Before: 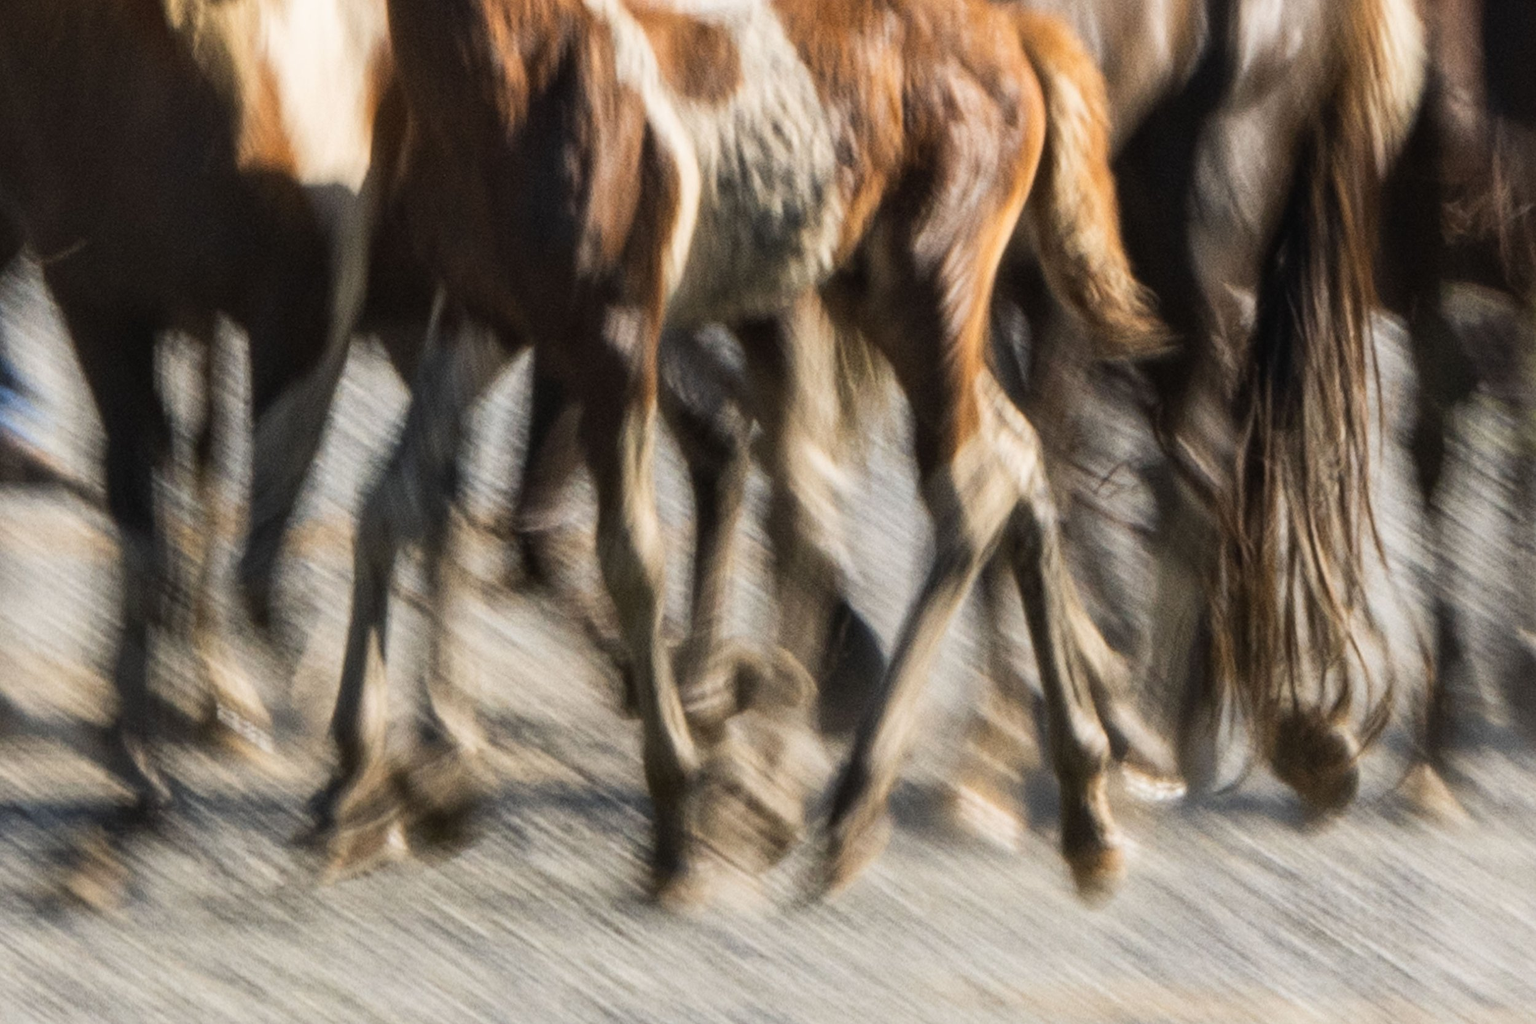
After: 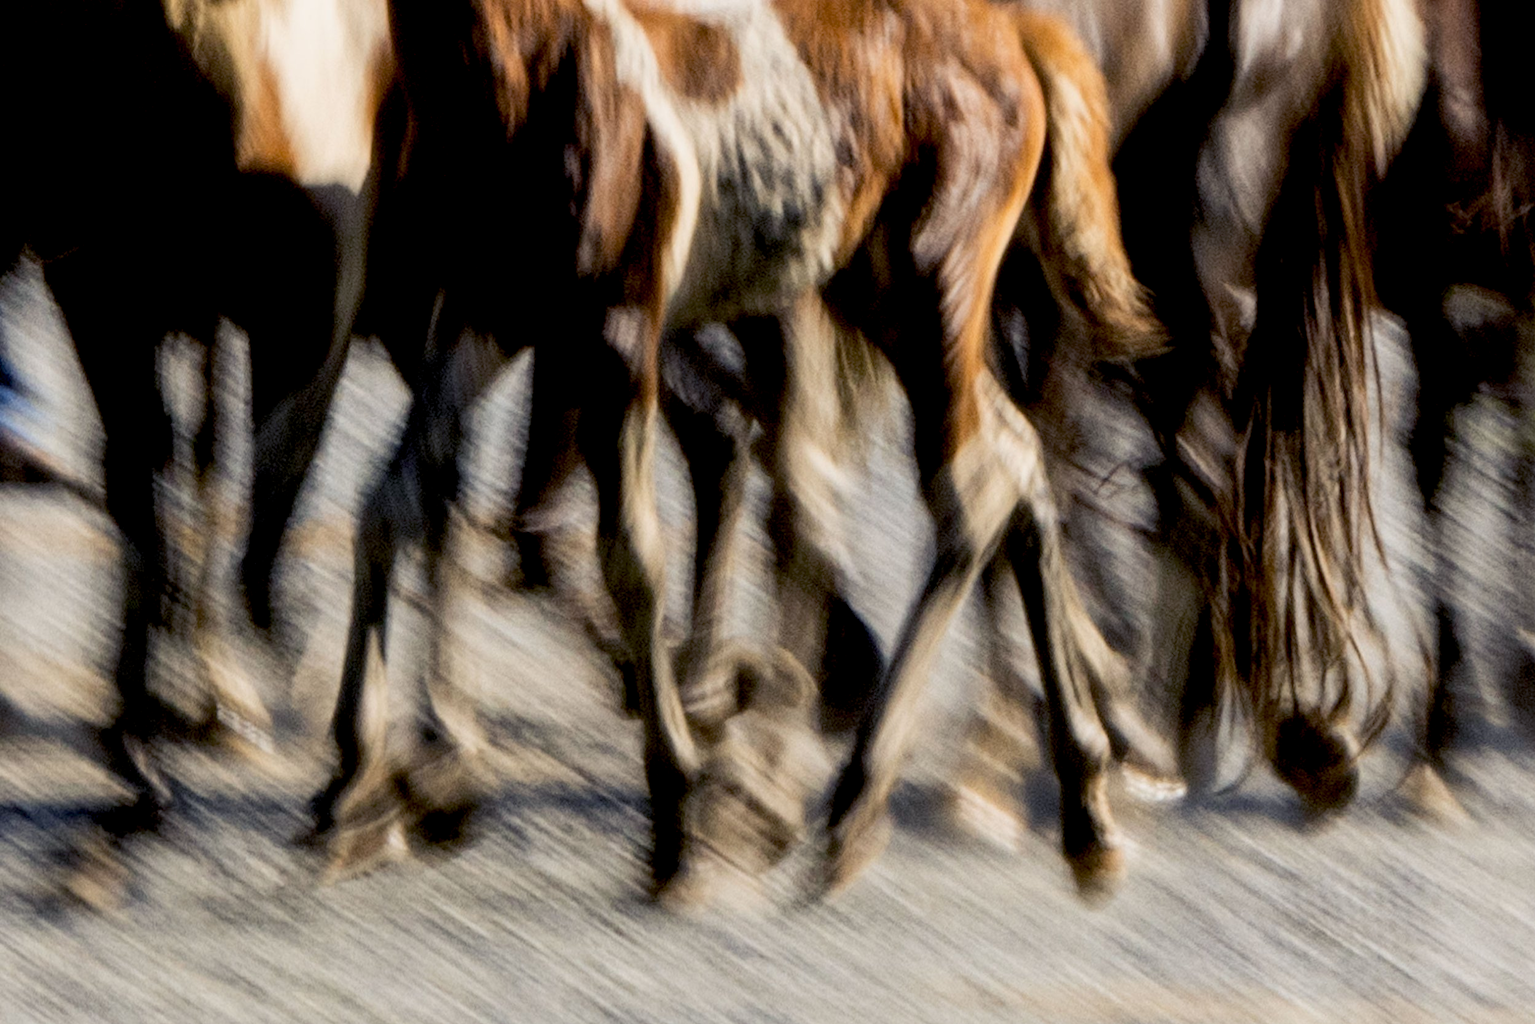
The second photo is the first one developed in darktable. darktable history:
color balance rgb: shadows lift › luminance -21.356%, shadows lift › chroma 6.566%, shadows lift › hue 269.27°, power › hue 213.56°, perceptual saturation grading › global saturation 0.388%, saturation formula JzAzBz (2021)
exposure: black level correction 0.029, exposure -0.077 EV, compensate highlight preservation false
